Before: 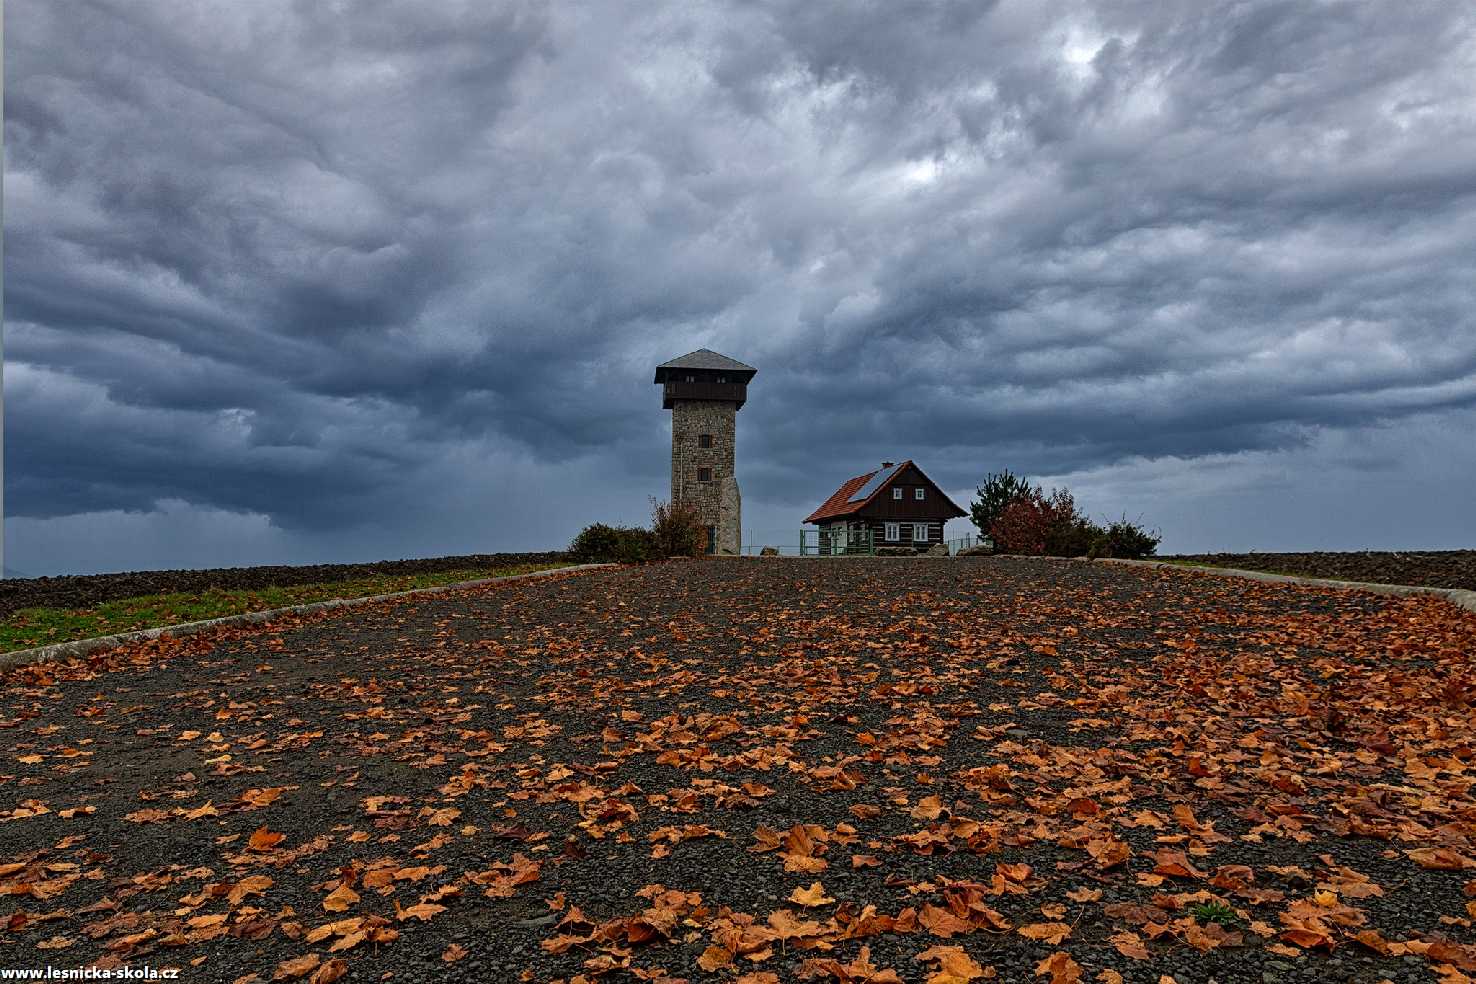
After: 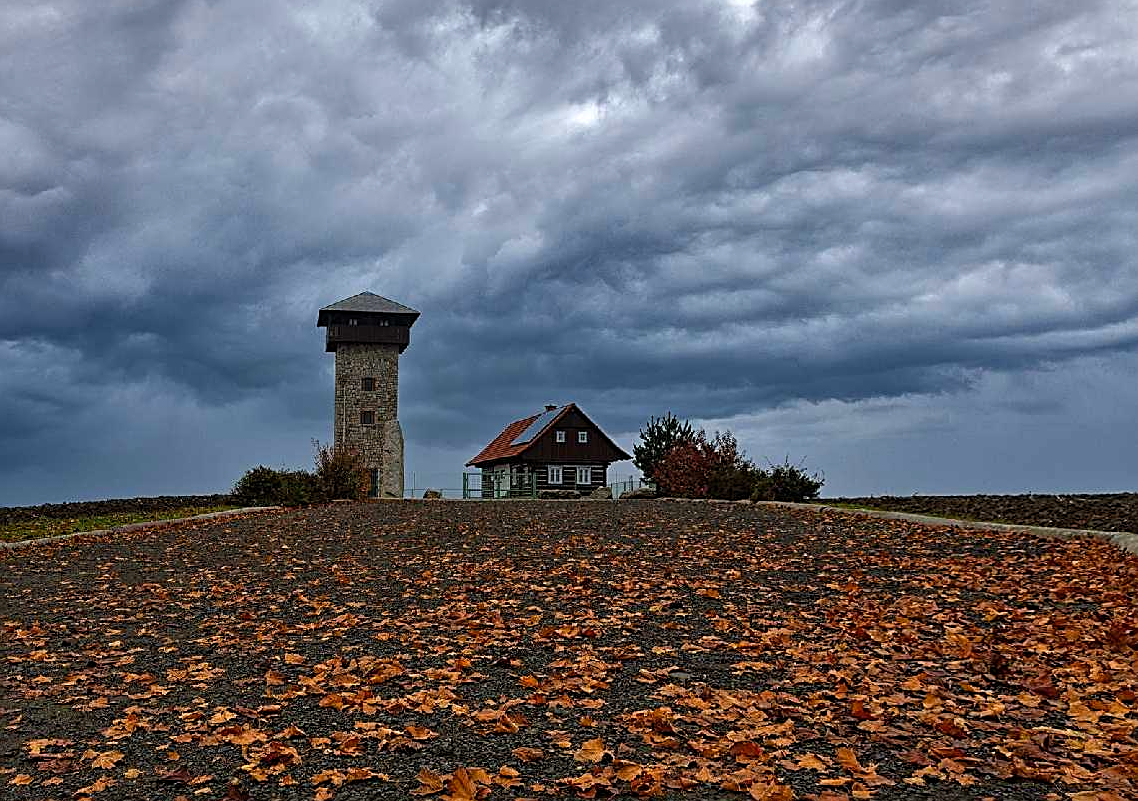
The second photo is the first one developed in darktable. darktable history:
color balance rgb: power › hue 74.75°, perceptual saturation grading › global saturation 9.771%, global vibrance 8.686%
sharpen: on, module defaults
crop: left 22.888%, top 5.823%, bottom 11.896%
